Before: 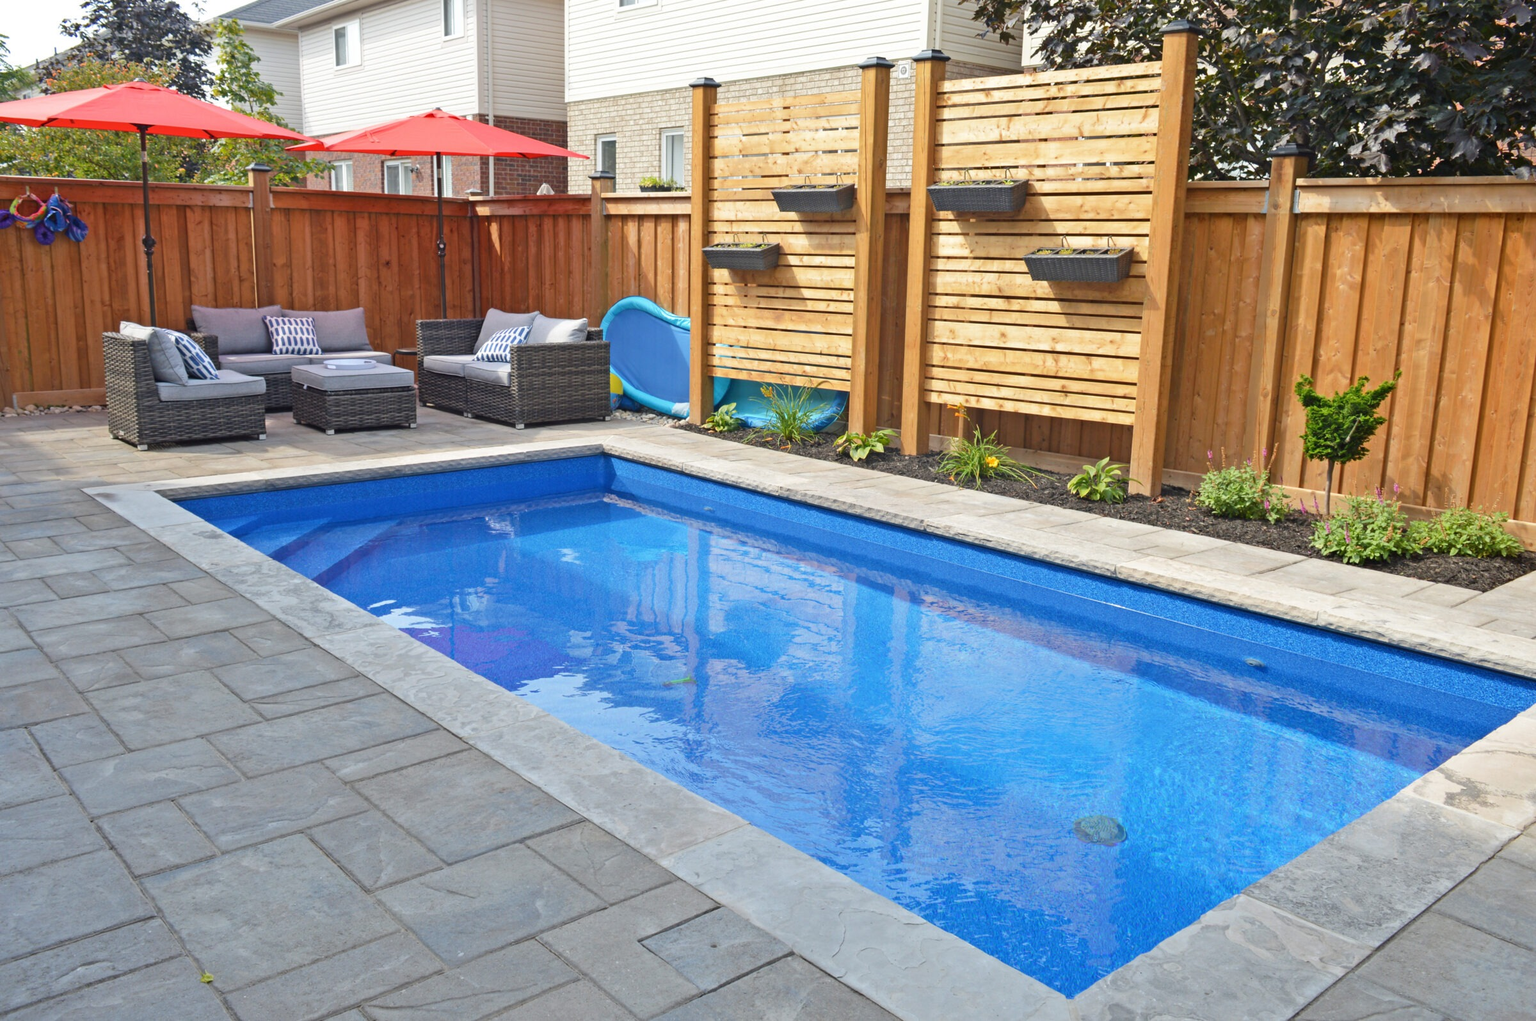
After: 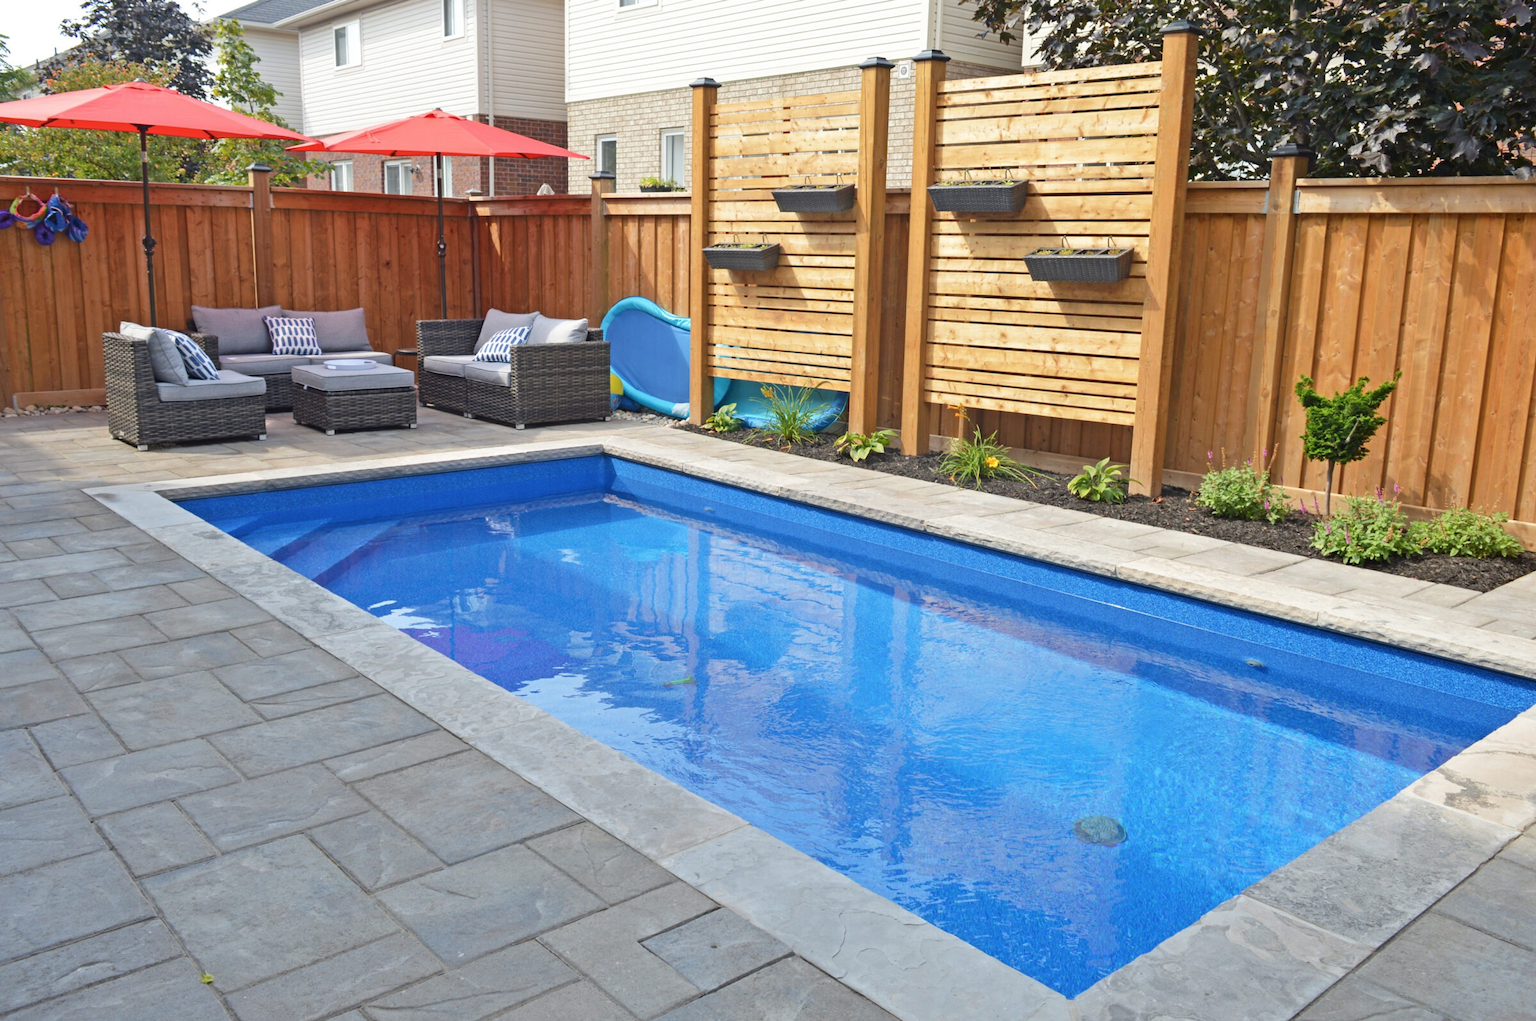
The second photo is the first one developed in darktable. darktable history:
color balance rgb: linear chroma grading › global chroma 1.5%, linear chroma grading › mid-tones -1%, perceptual saturation grading › global saturation -3%, perceptual saturation grading › shadows -2%
rotate and perspective: automatic cropping off
